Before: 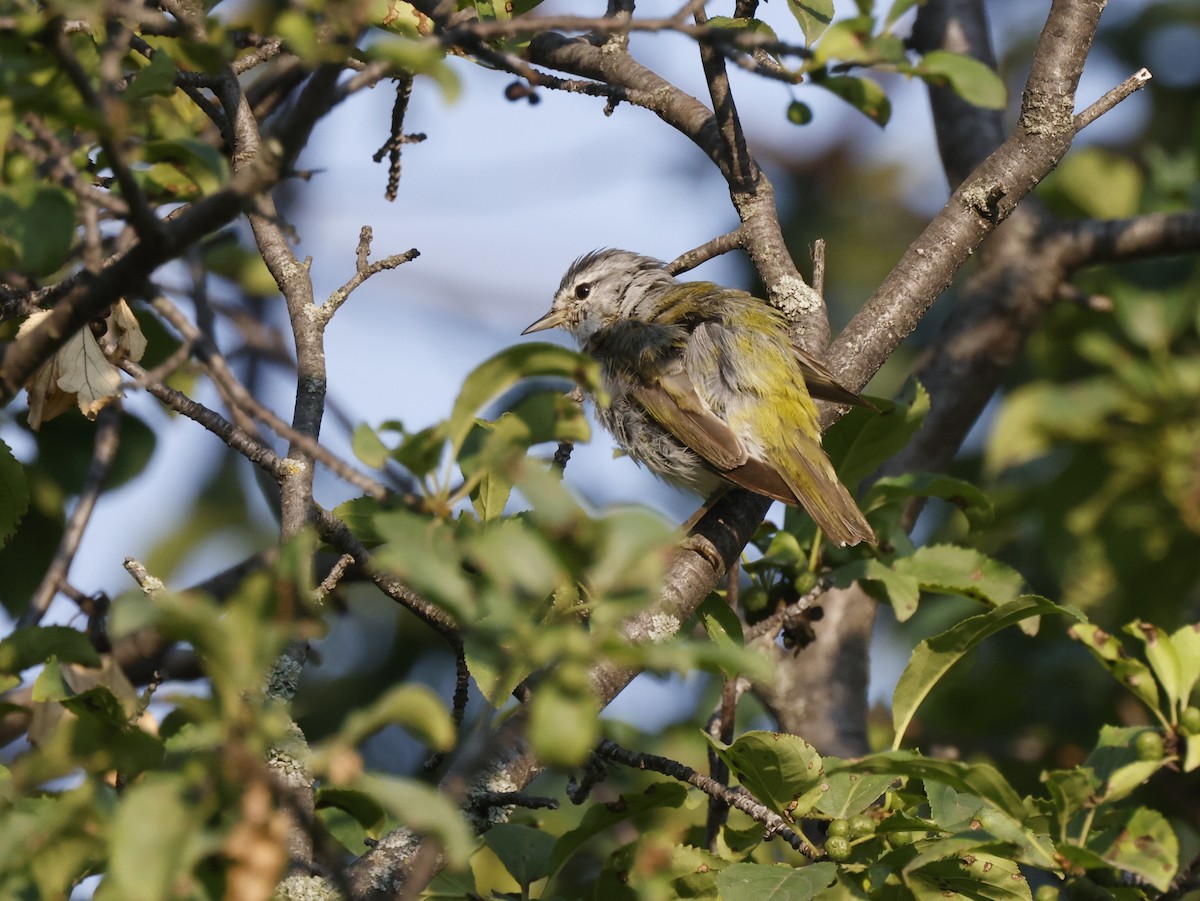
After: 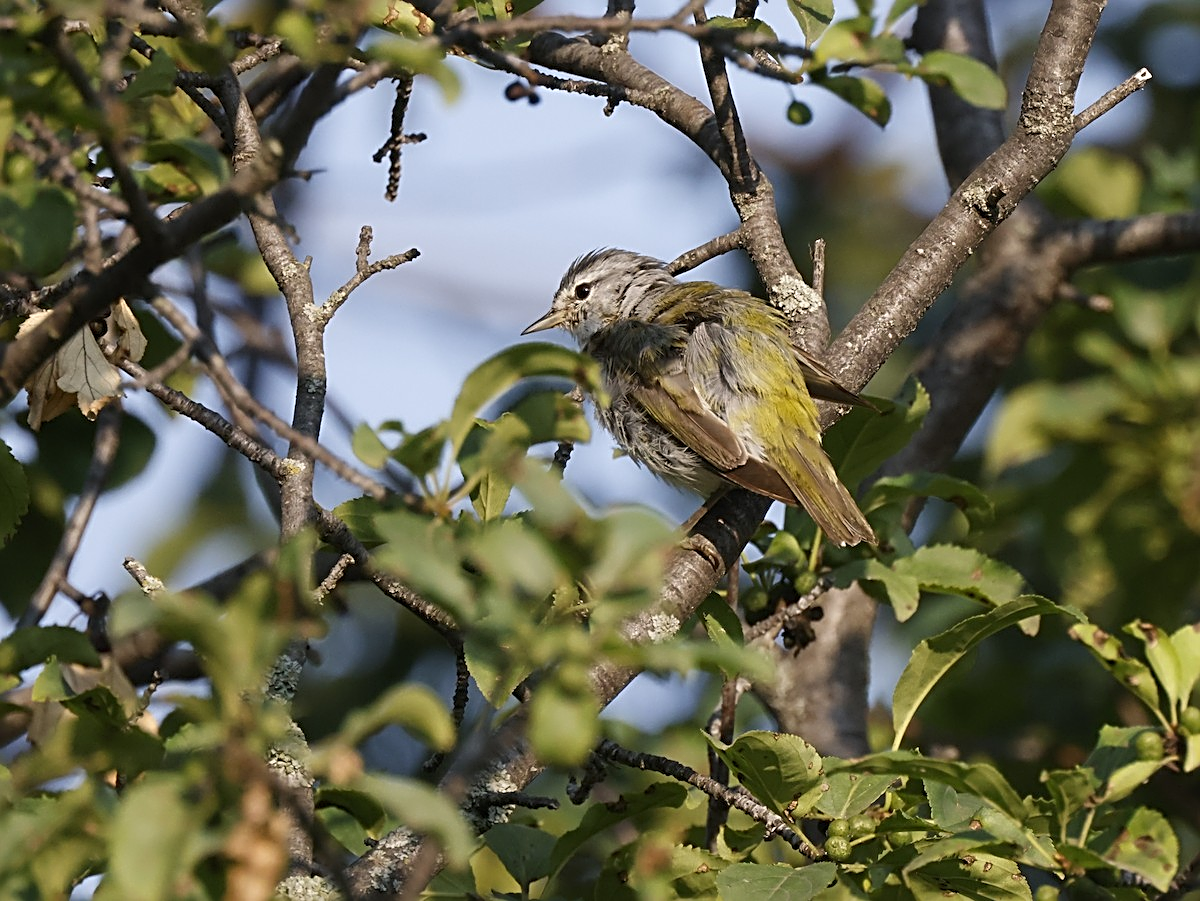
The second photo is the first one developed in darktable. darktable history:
sharpen: radius 2.584, amount 0.691
